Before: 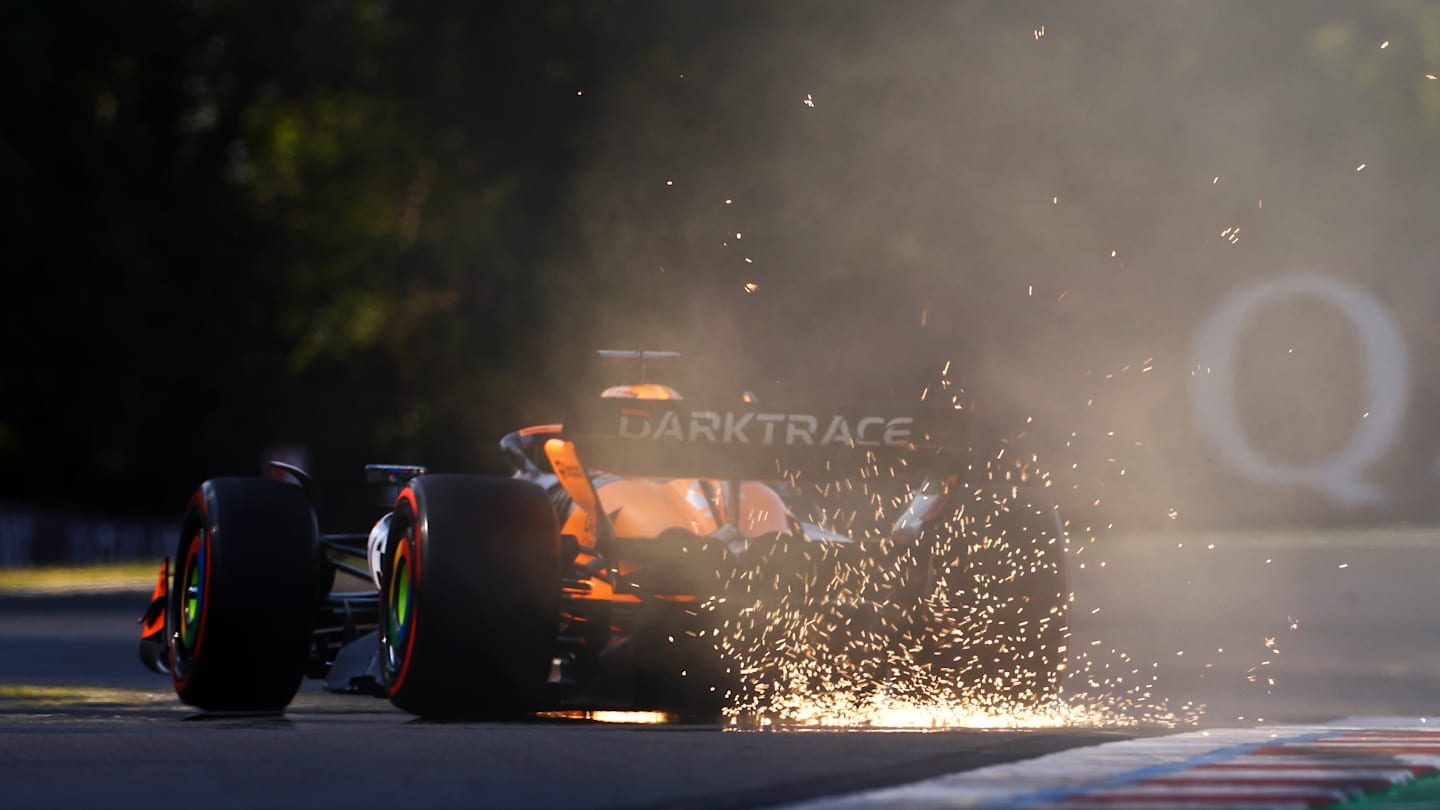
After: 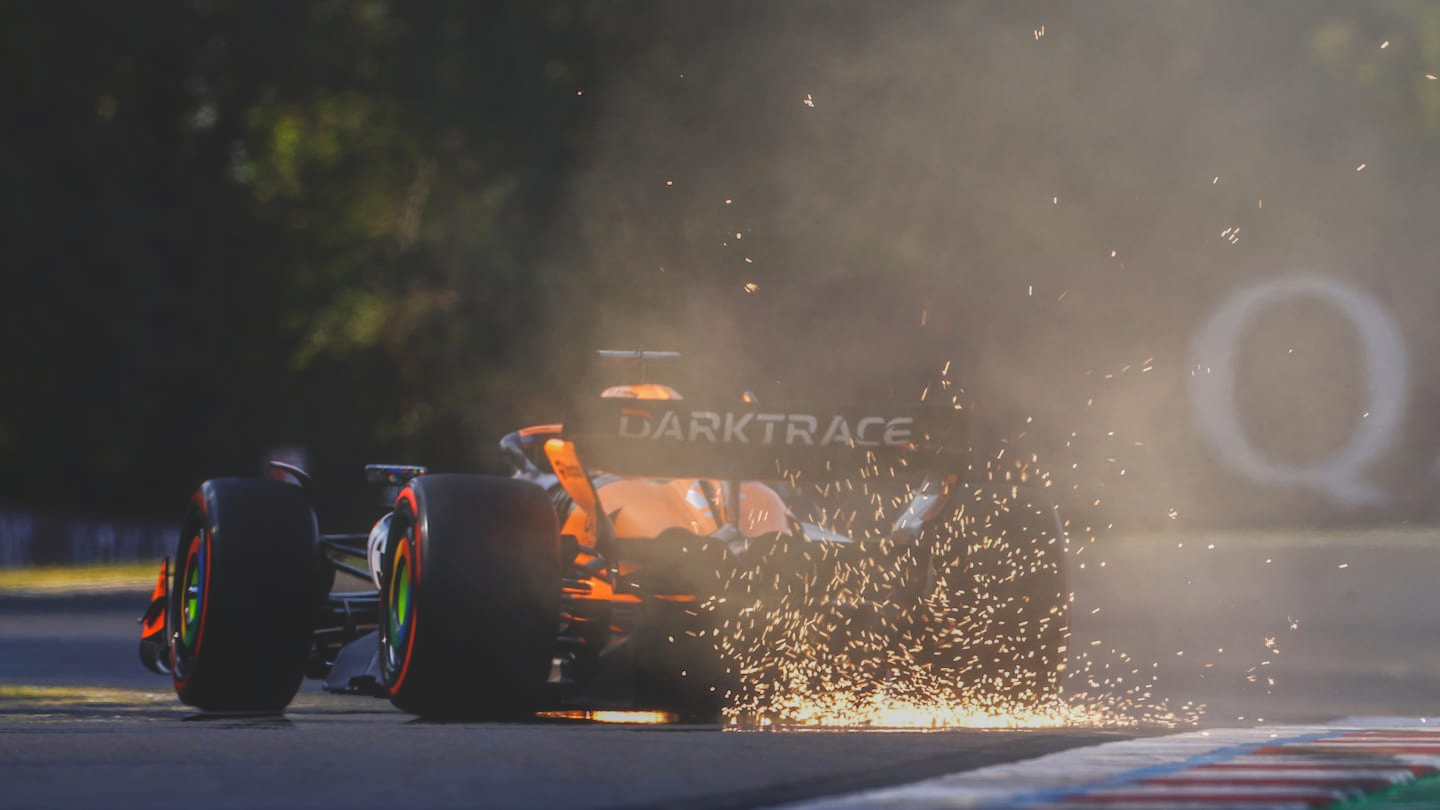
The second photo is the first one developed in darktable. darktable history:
local contrast: highlights 76%, shadows 55%, detail 176%, midtone range 0.207
contrast brightness saturation: contrast -0.289
